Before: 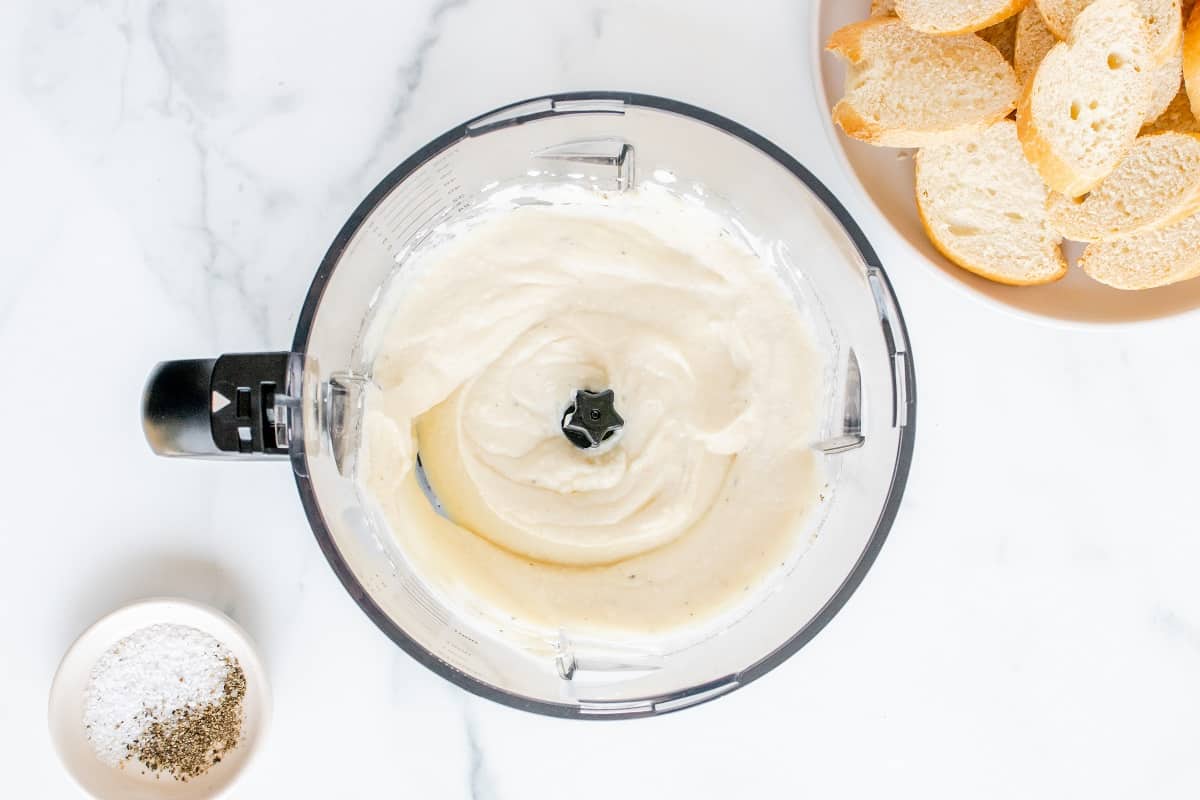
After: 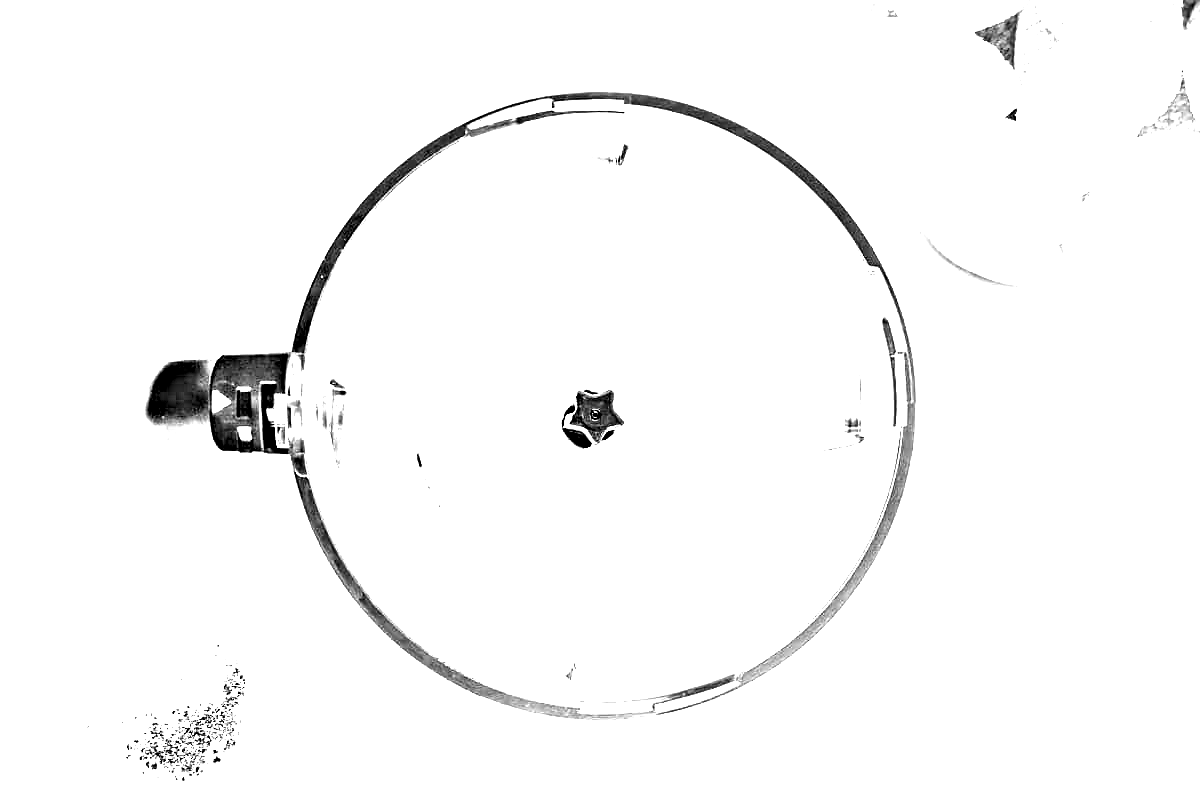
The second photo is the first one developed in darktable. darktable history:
rotate and perspective: automatic cropping original format, crop left 0, crop top 0
highpass: on, module defaults
exposure: exposure 3 EV, compensate highlight preservation false
